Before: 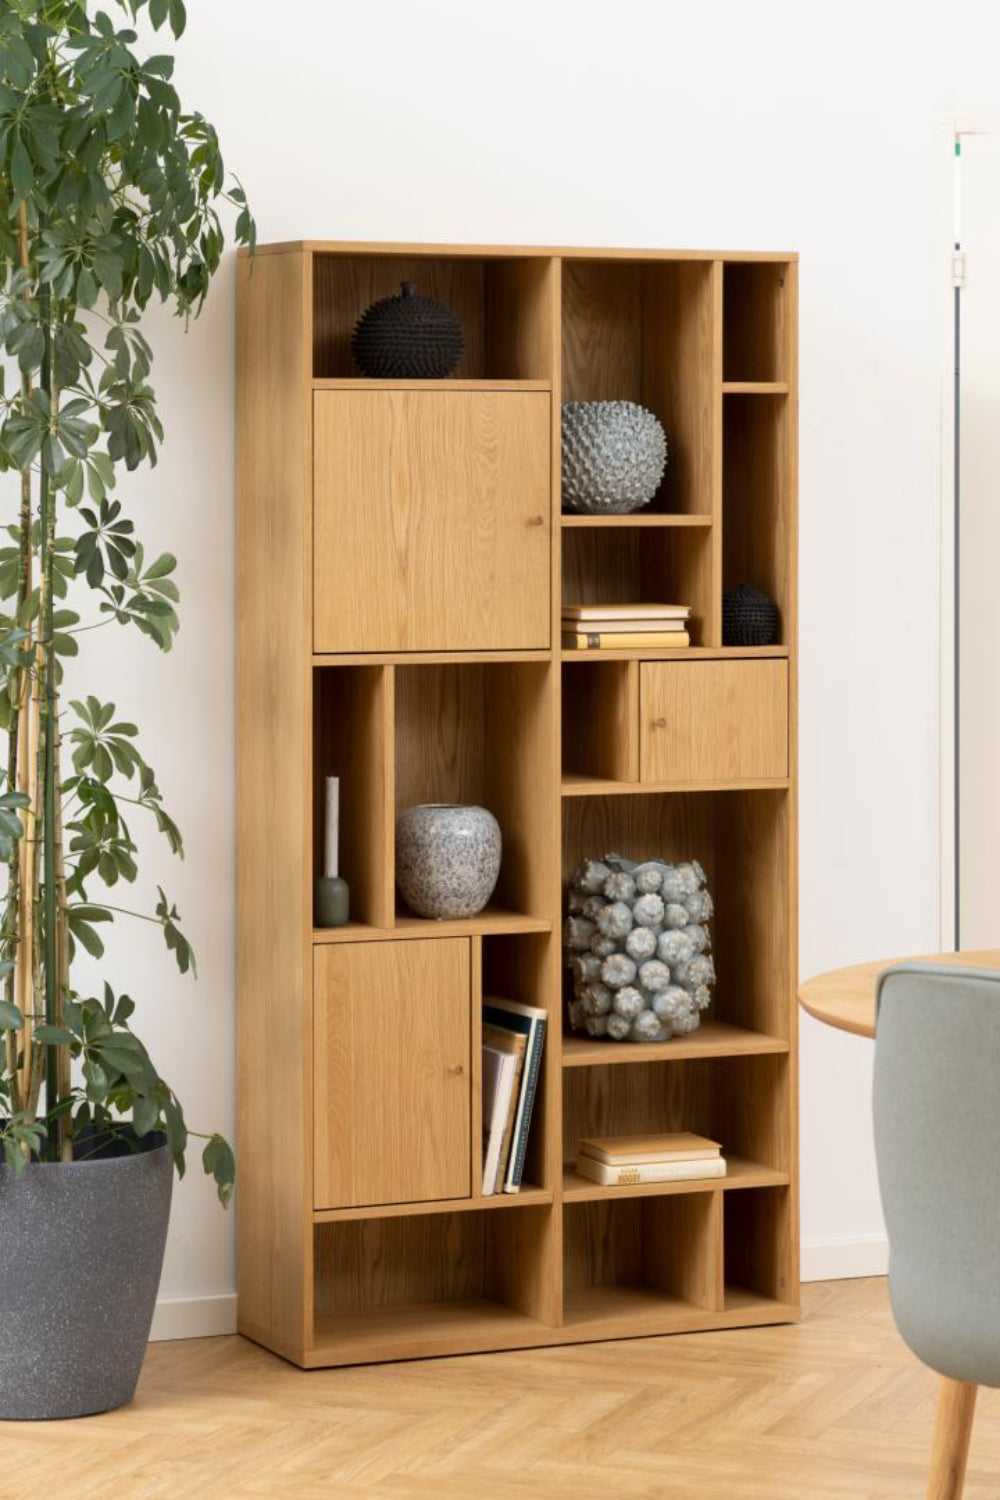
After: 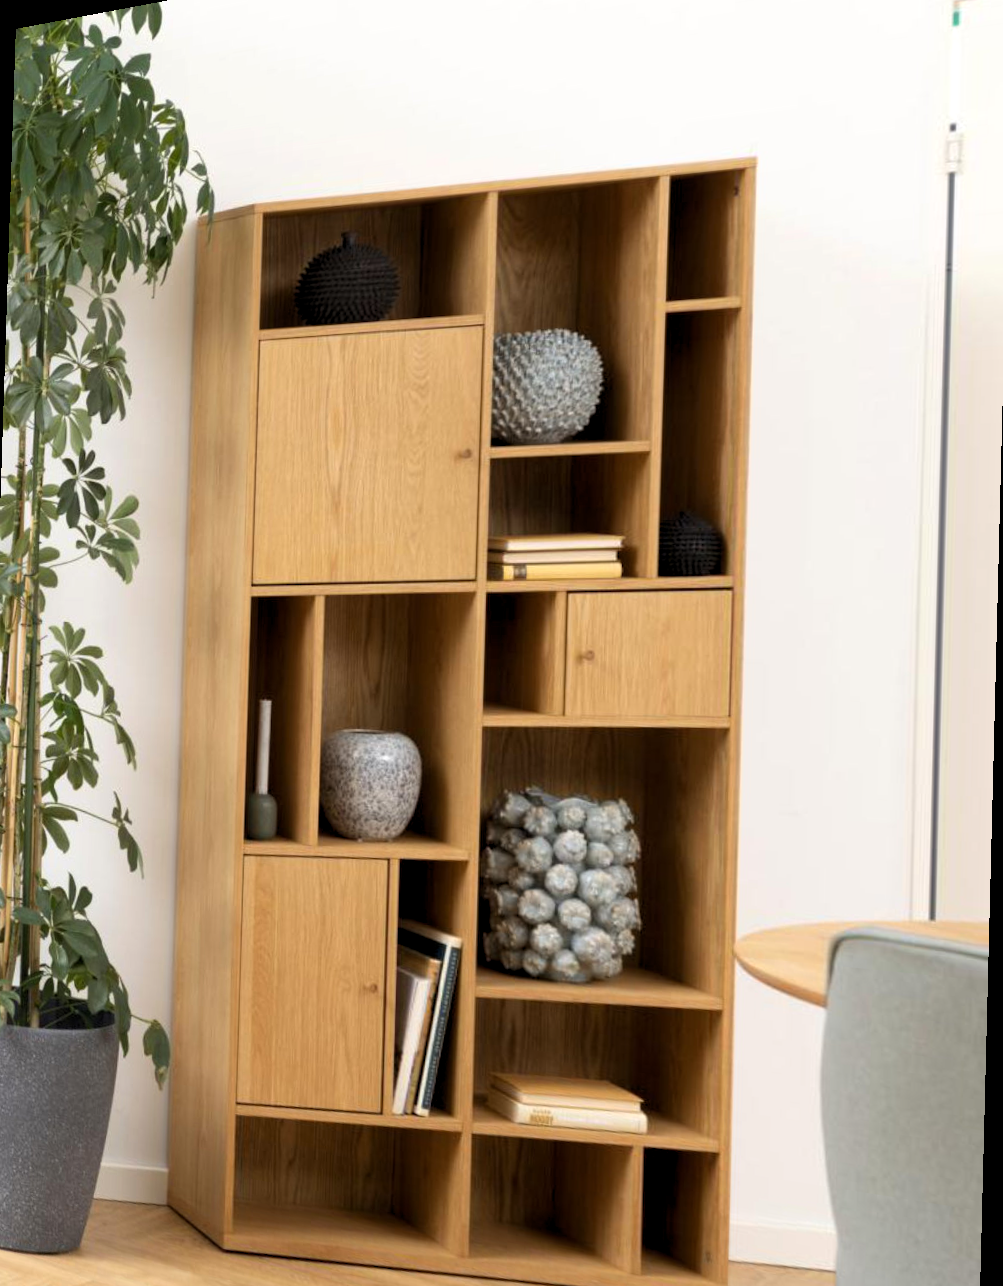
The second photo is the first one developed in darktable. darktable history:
rotate and perspective: rotation 1.69°, lens shift (vertical) -0.023, lens shift (horizontal) -0.291, crop left 0.025, crop right 0.988, crop top 0.092, crop bottom 0.842
levels: levels [0.031, 0.5, 0.969]
